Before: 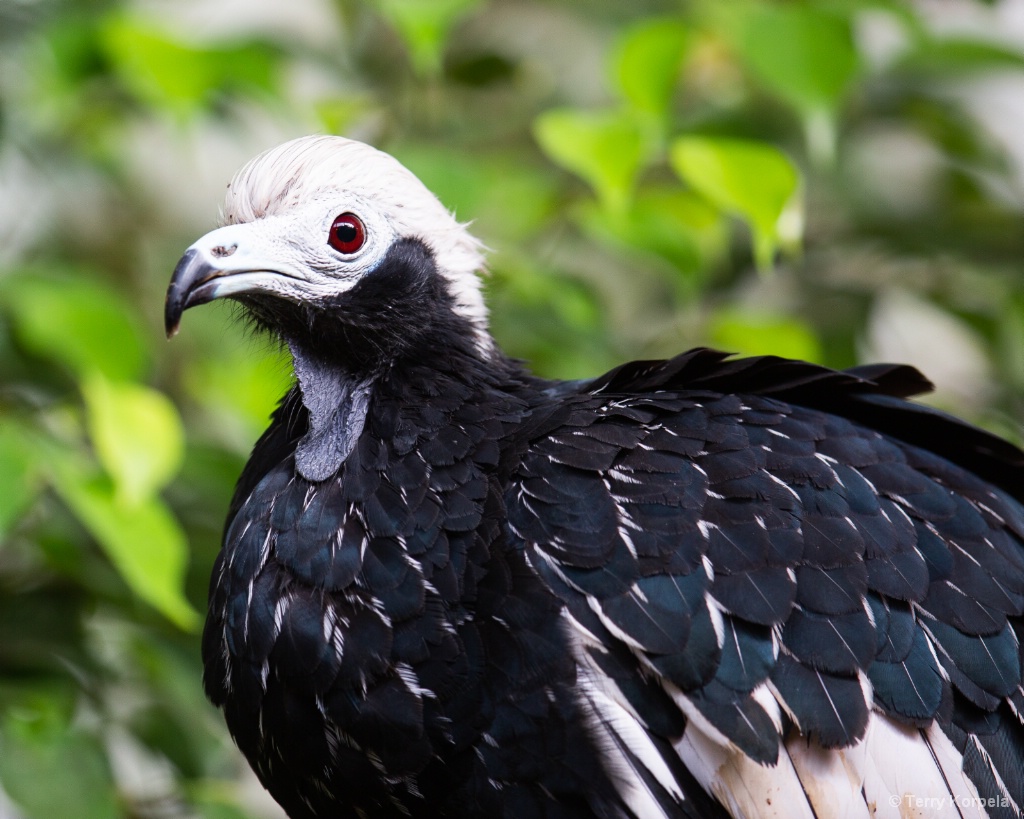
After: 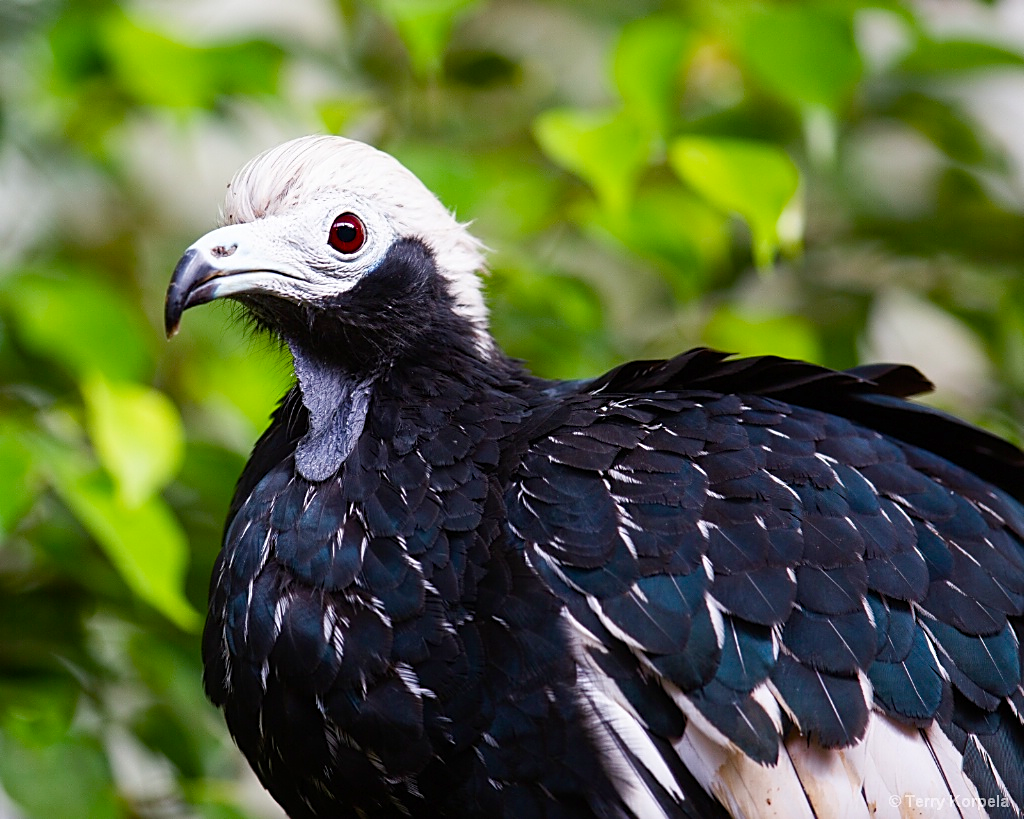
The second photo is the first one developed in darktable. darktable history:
color balance rgb: perceptual saturation grading › global saturation 35.168%, perceptual saturation grading › highlights -29.866%, perceptual saturation grading › shadows 35.63%, global vibrance 9.367%
sharpen: on, module defaults
